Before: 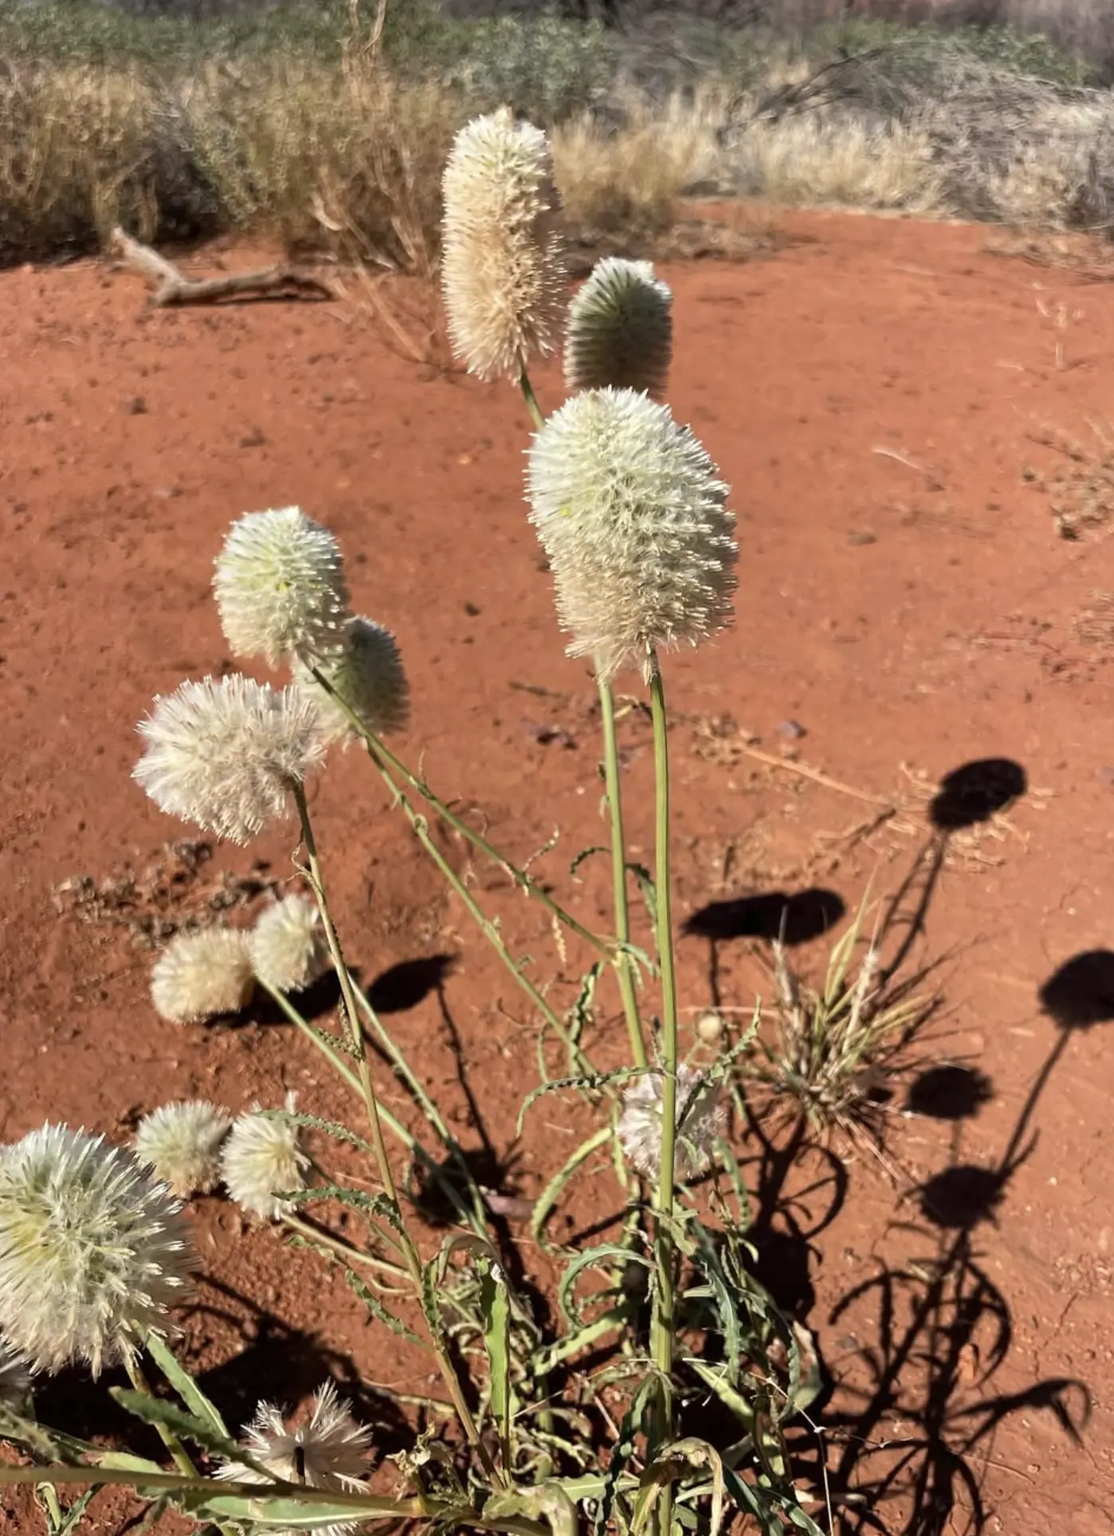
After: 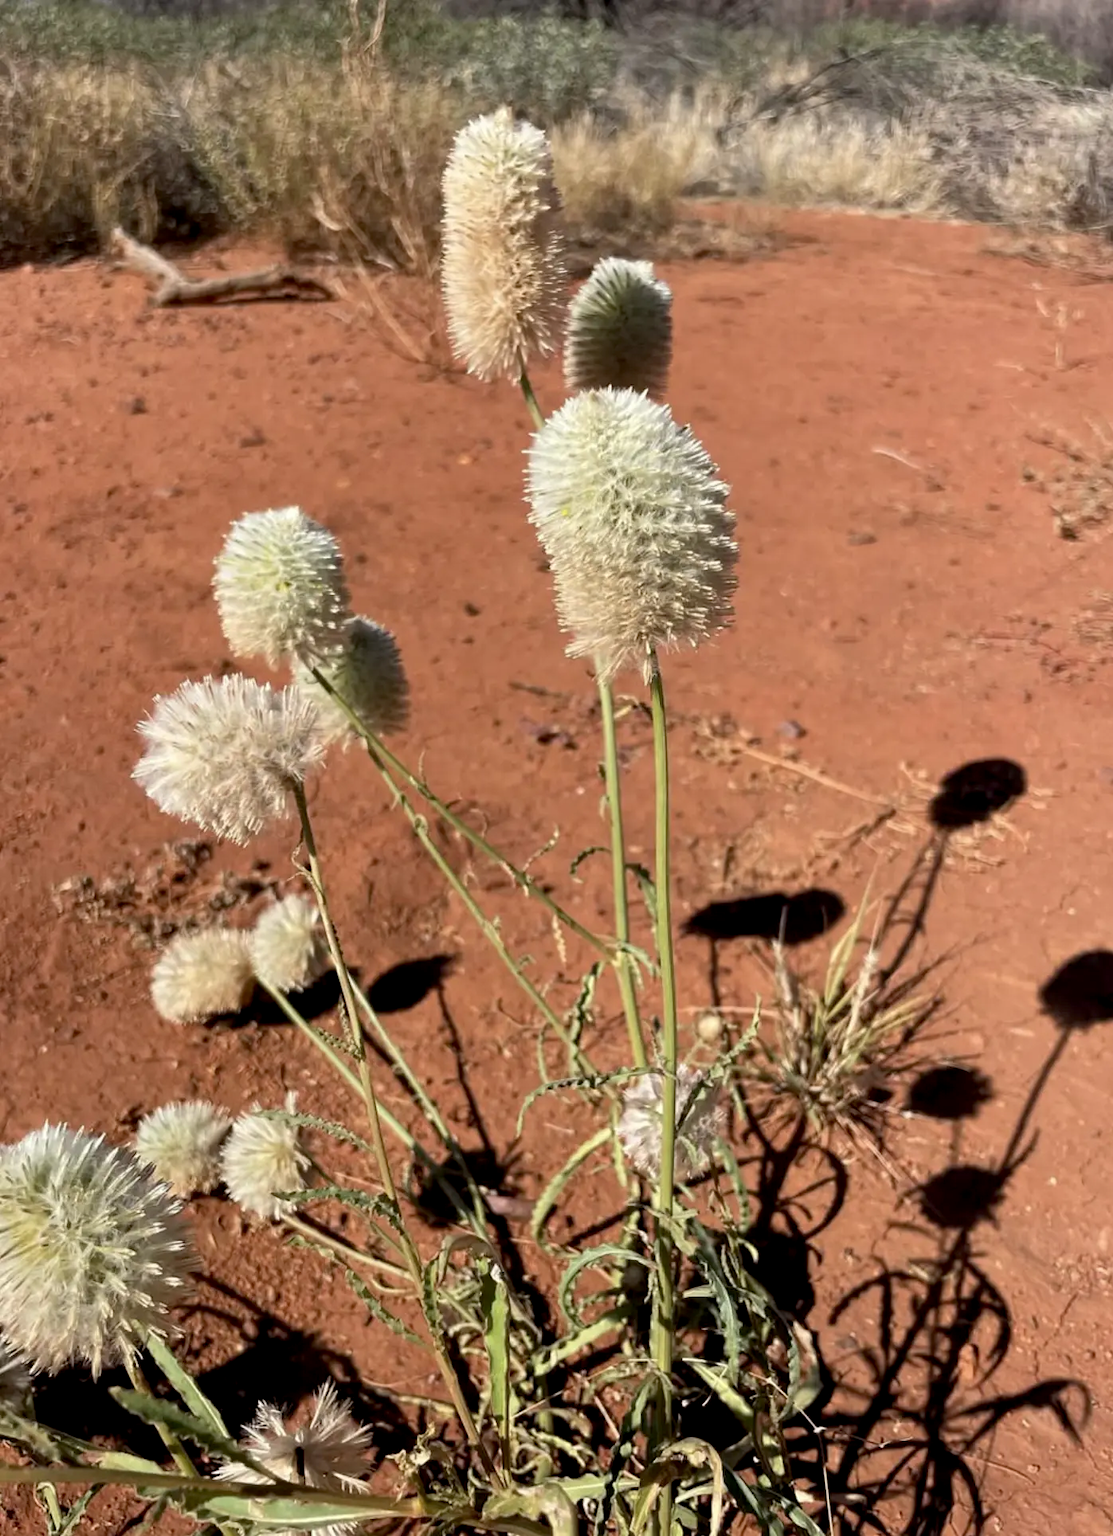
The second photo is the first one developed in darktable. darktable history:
exposure: black level correction 0.005, exposure 0.004 EV, compensate exposure bias true, compensate highlight preservation false
